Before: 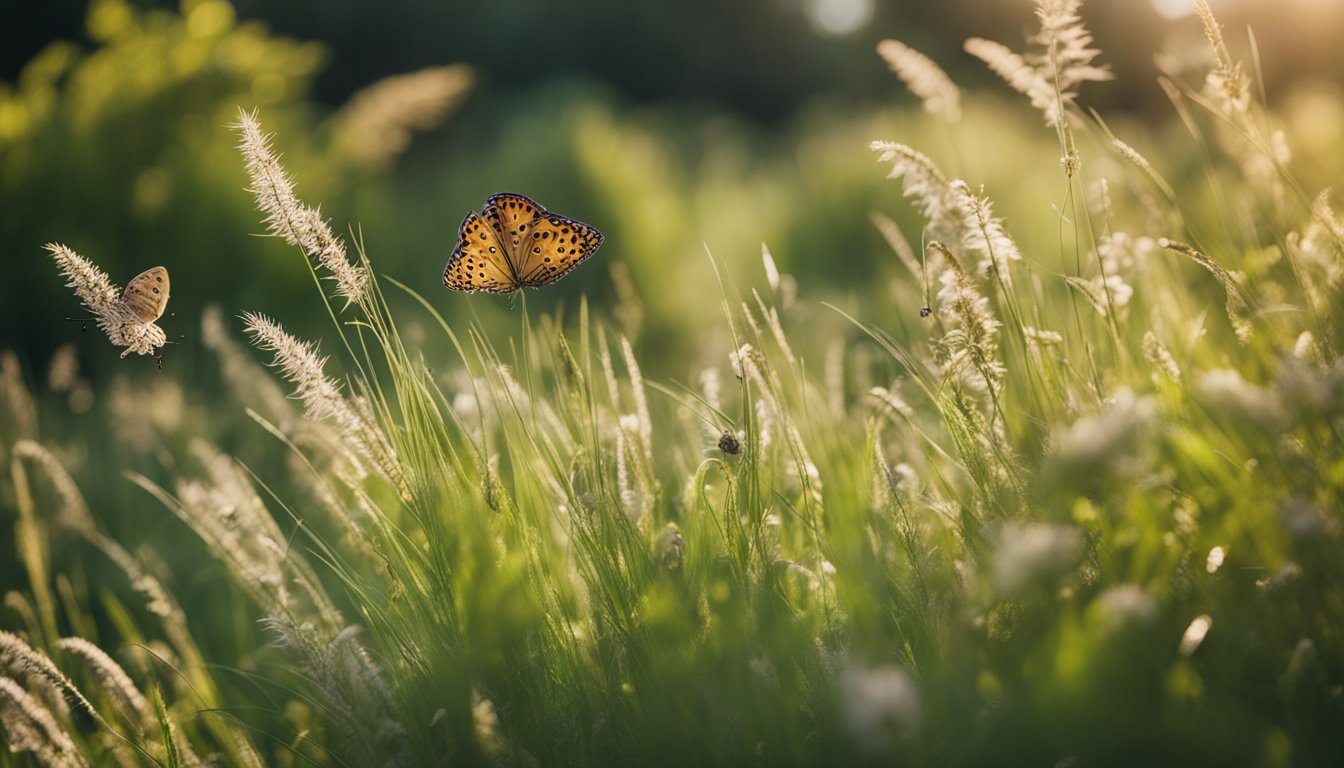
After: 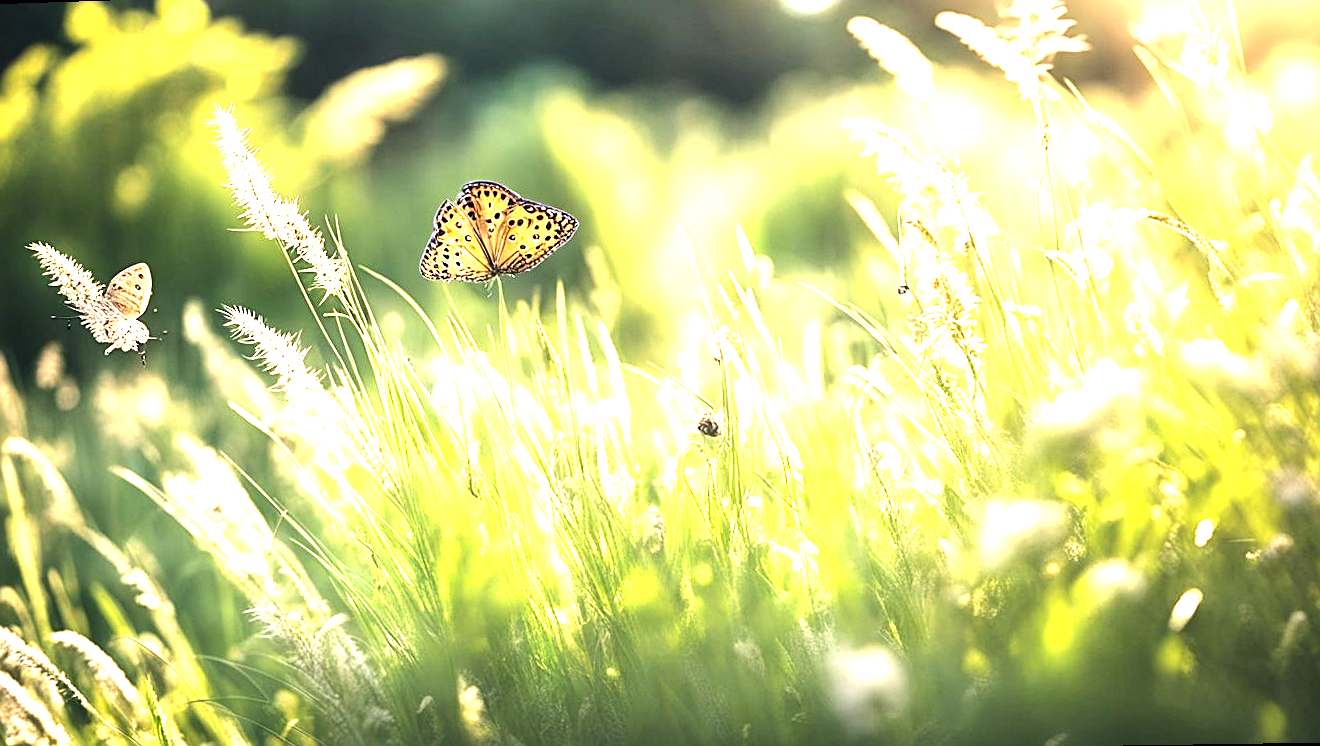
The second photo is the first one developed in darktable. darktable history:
exposure: black level correction 0.001, exposure 1.822 EV, compensate exposure bias true, compensate highlight preservation false
sharpen: on, module defaults
rotate and perspective: rotation -1.32°, lens shift (horizontal) -0.031, crop left 0.015, crop right 0.985, crop top 0.047, crop bottom 0.982
tone equalizer: -8 EV -0.75 EV, -7 EV -0.7 EV, -6 EV -0.6 EV, -5 EV -0.4 EV, -3 EV 0.4 EV, -2 EV 0.6 EV, -1 EV 0.7 EV, +0 EV 0.75 EV, edges refinement/feathering 500, mask exposure compensation -1.57 EV, preserve details no
